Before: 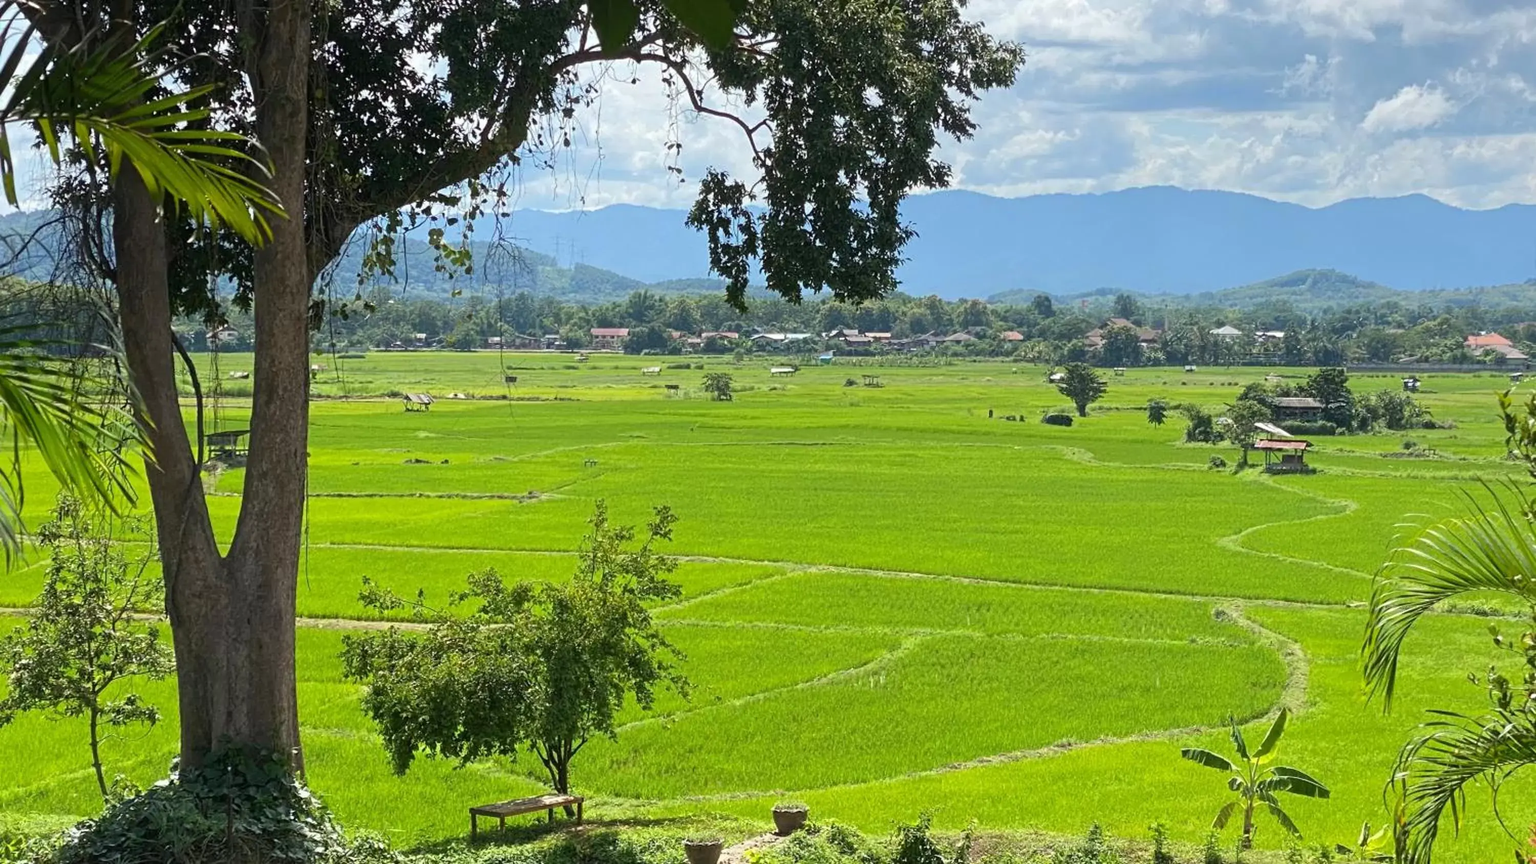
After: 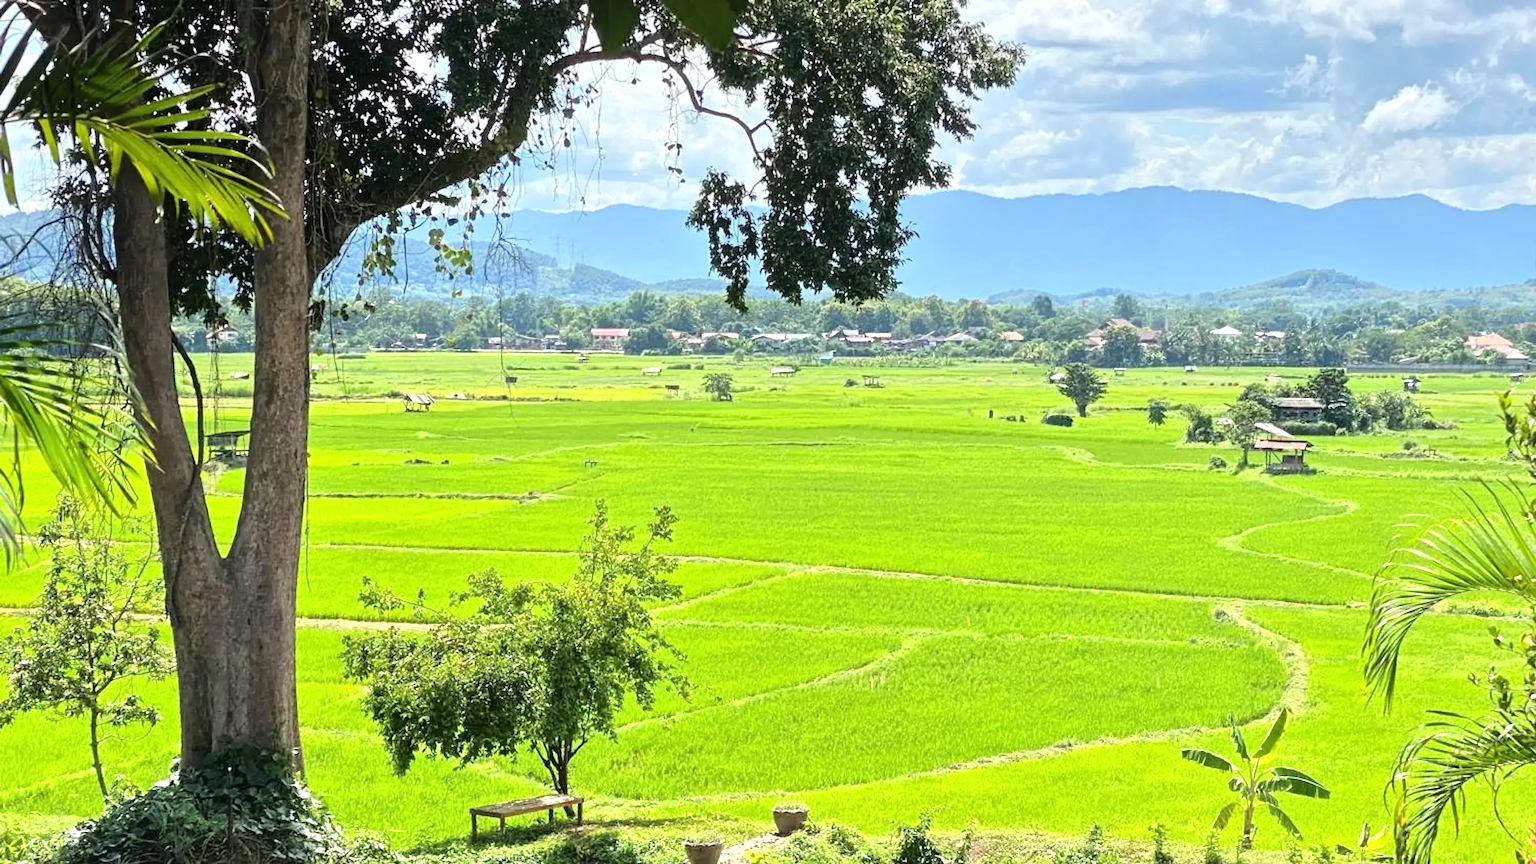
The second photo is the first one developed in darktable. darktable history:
tone equalizer: -7 EV 0.149 EV, -6 EV 0.596 EV, -5 EV 1.13 EV, -4 EV 1.29 EV, -3 EV 1.13 EV, -2 EV 0.6 EV, -1 EV 0.159 EV, smoothing diameter 2.06%, edges refinement/feathering 22.51, mask exposure compensation -1.57 EV, filter diffusion 5
